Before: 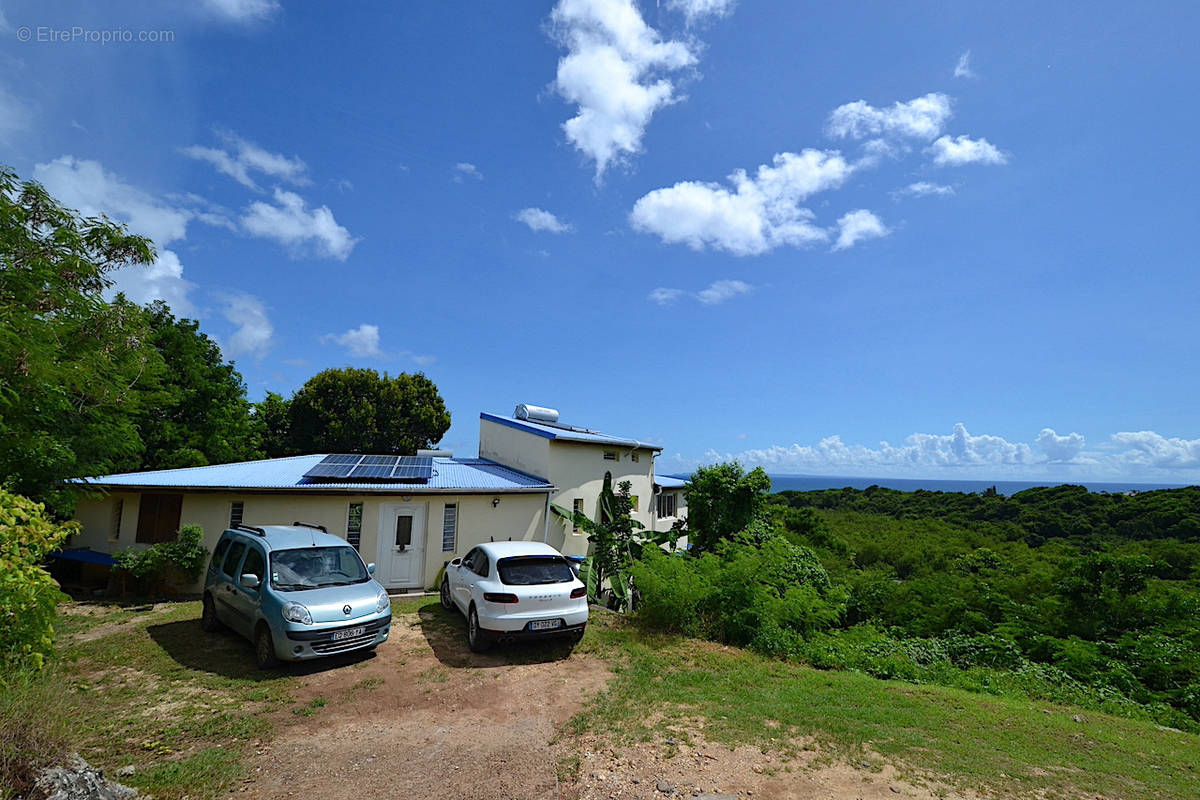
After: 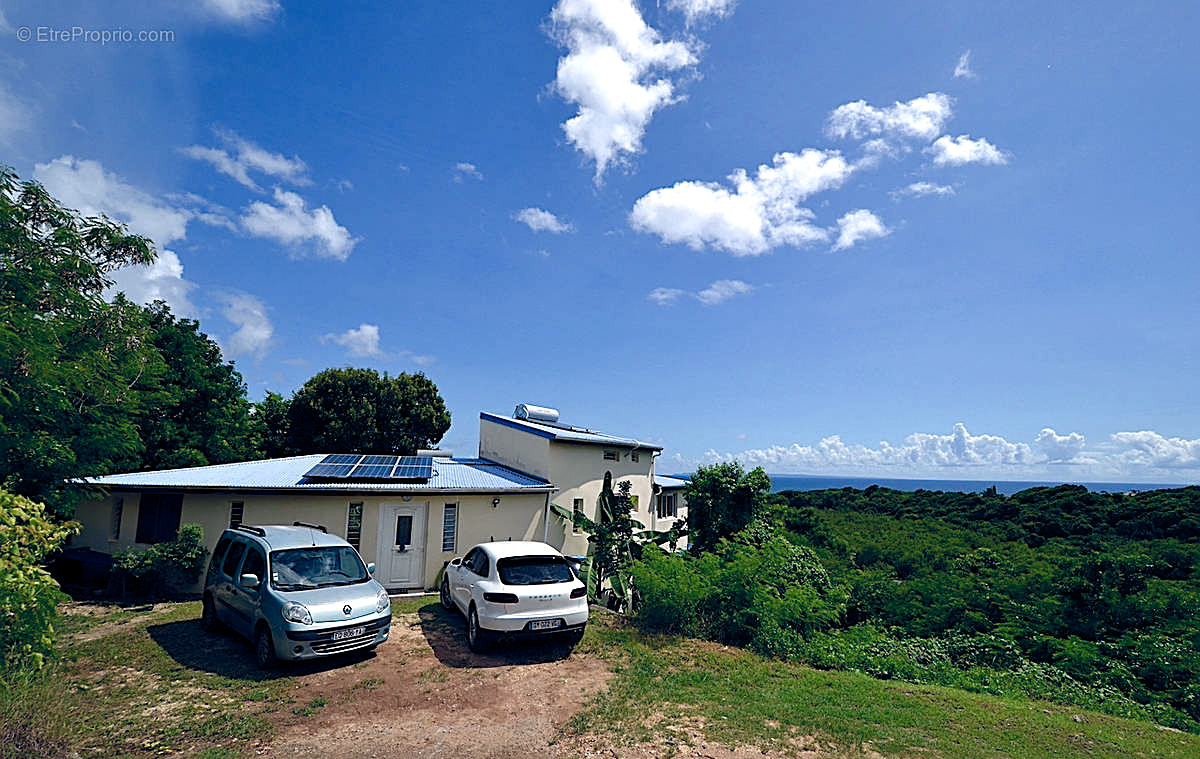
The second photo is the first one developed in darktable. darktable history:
sharpen: on, module defaults
color balance rgb: highlights gain › chroma 2.94%, highlights gain › hue 60.57°, global offset › chroma 0.25%, global offset › hue 256.52°, perceptual saturation grading › global saturation 20%, perceptual saturation grading › highlights -50%, perceptual saturation grading › shadows 30%, contrast 15%
crop and rotate: top 0%, bottom 5.097%
